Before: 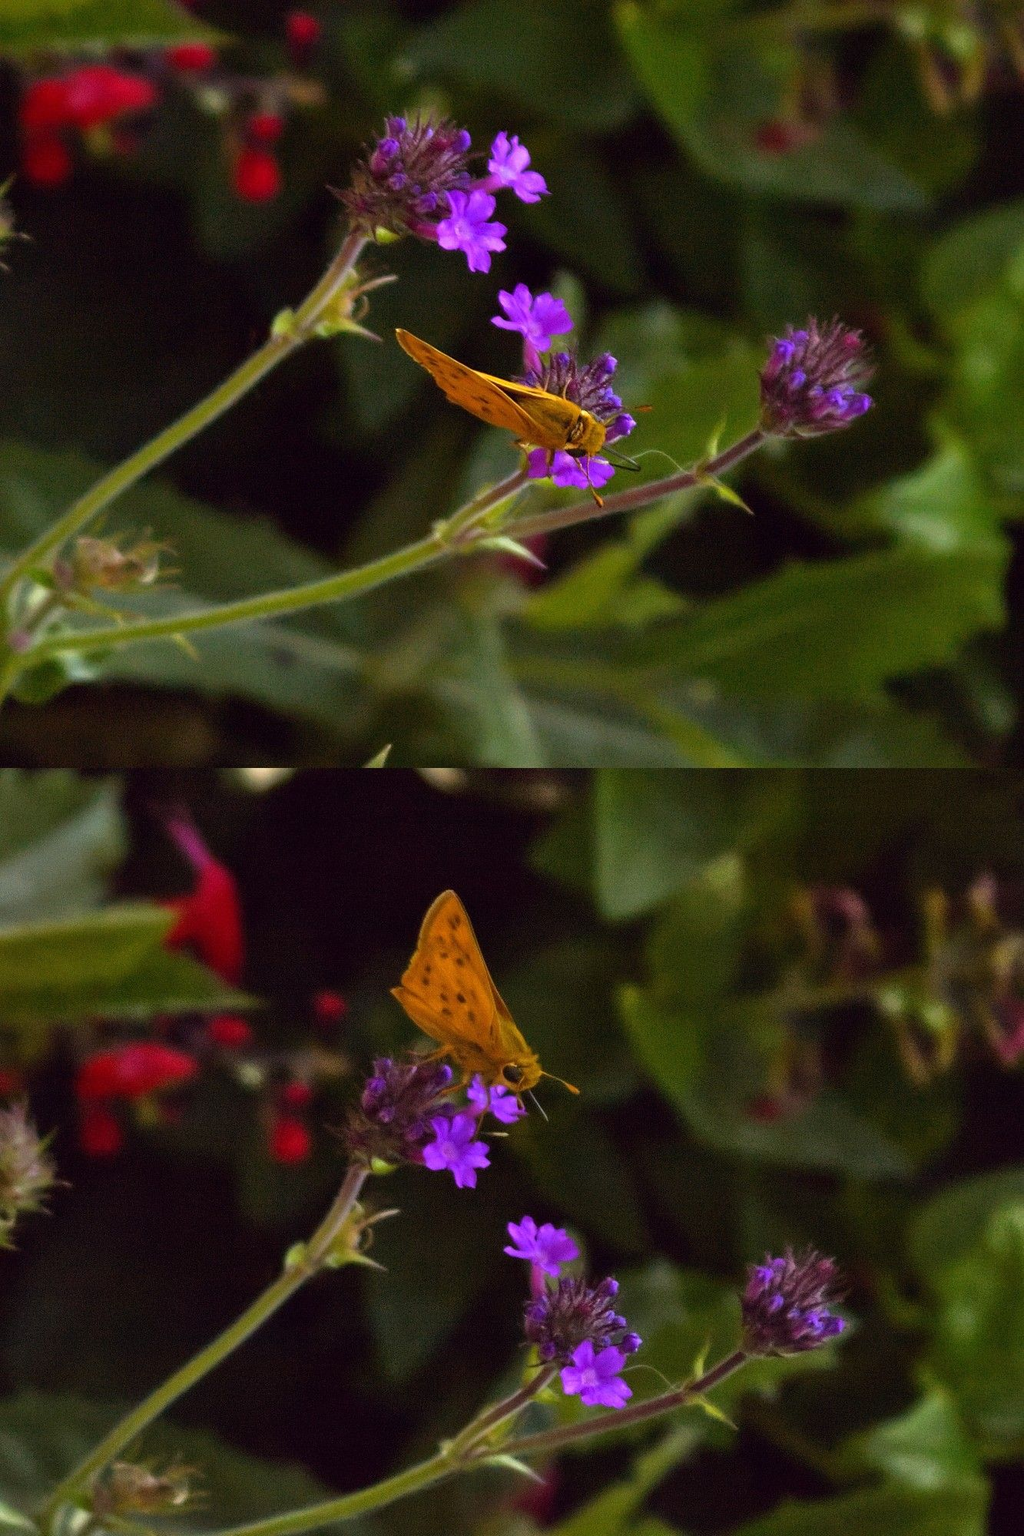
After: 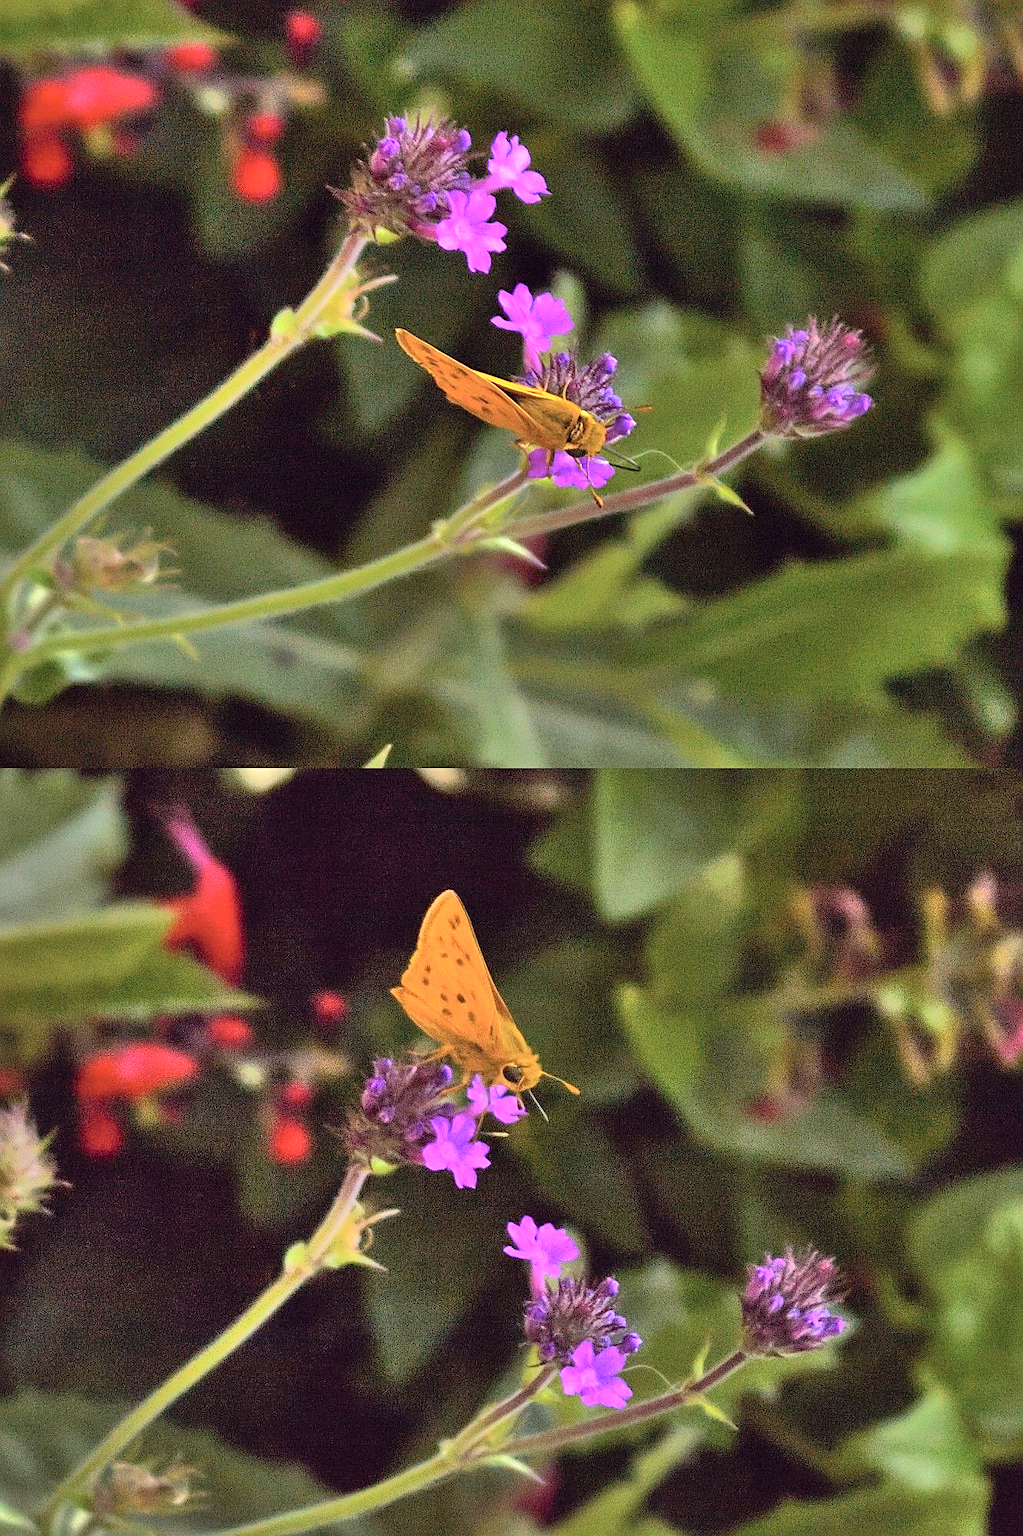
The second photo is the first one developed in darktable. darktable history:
sharpen: on, module defaults
contrast brightness saturation: contrast 0.047, brightness 0.06, saturation 0.013
shadows and highlights: radius 111.24, shadows 51.3, white point adjustment 9.12, highlights -4.07, soften with gaussian
tone curve: curves: ch0 [(0, 0) (0.15, 0.17) (0.452, 0.437) (0.611, 0.588) (0.751, 0.749) (1, 1)]; ch1 [(0, 0) (0.325, 0.327) (0.412, 0.45) (0.453, 0.484) (0.5, 0.501) (0.541, 0.55) (0.617, 0.612) (0.695, 0.697) (1, 1)]; ch2 [(0, 0) (0.386, 0.397) (0.452, 0.459) (0.505, 0.498) (0.524, 0.547) (0.574, 0.566) (0.633, 0.641) (1, 1)], preserve colors none
